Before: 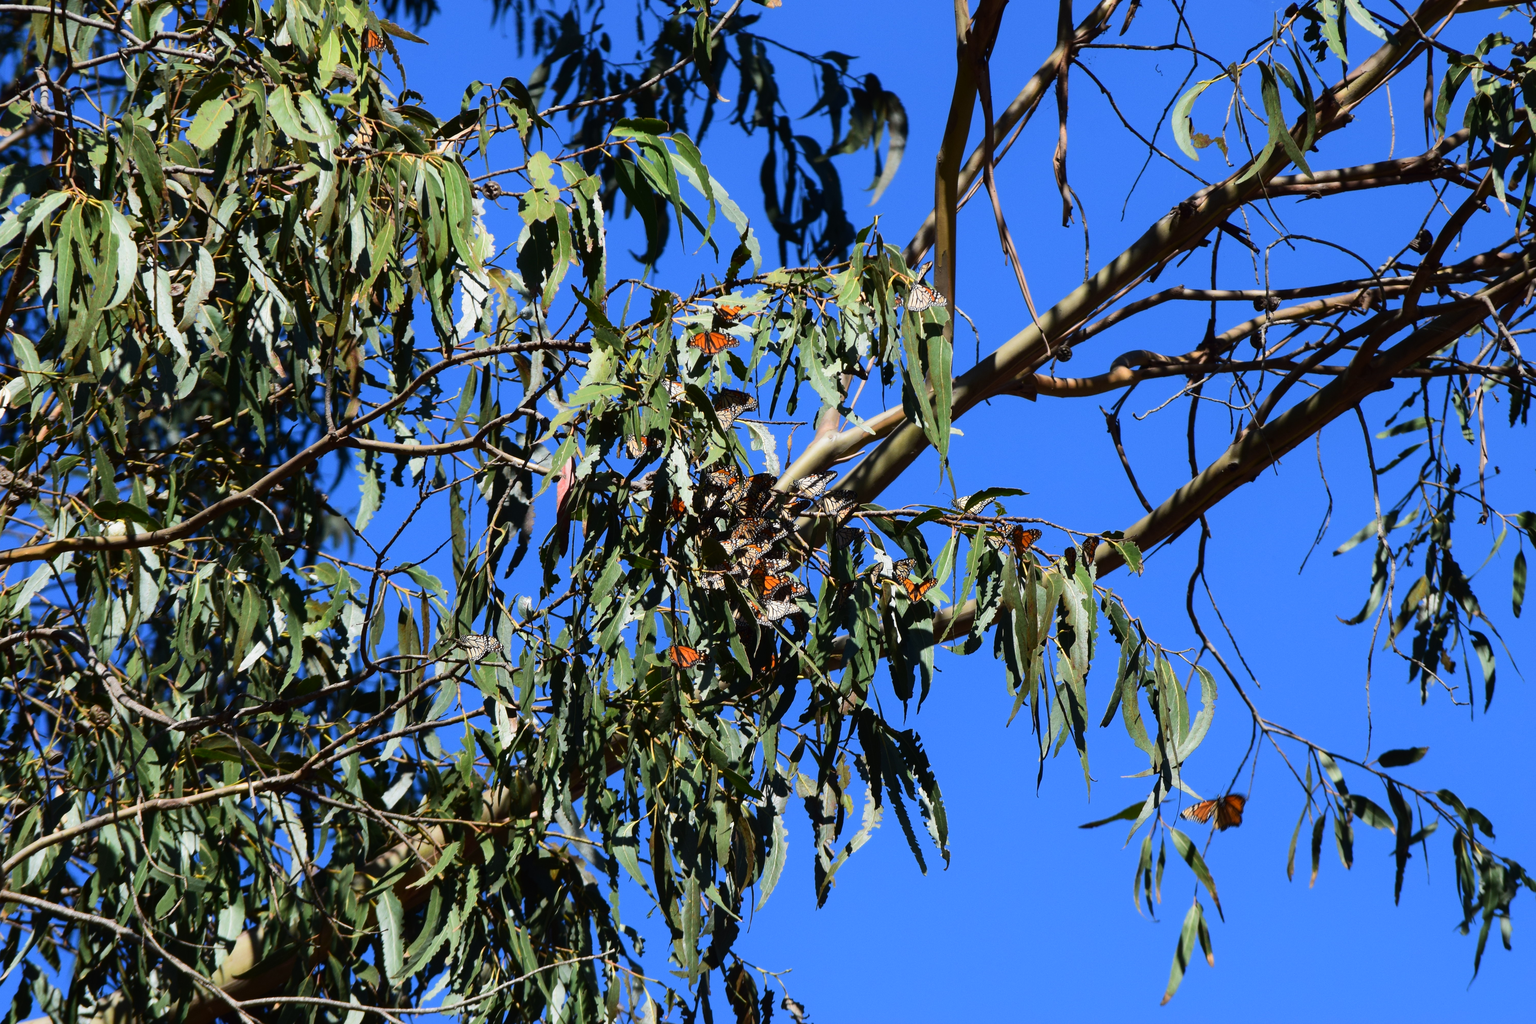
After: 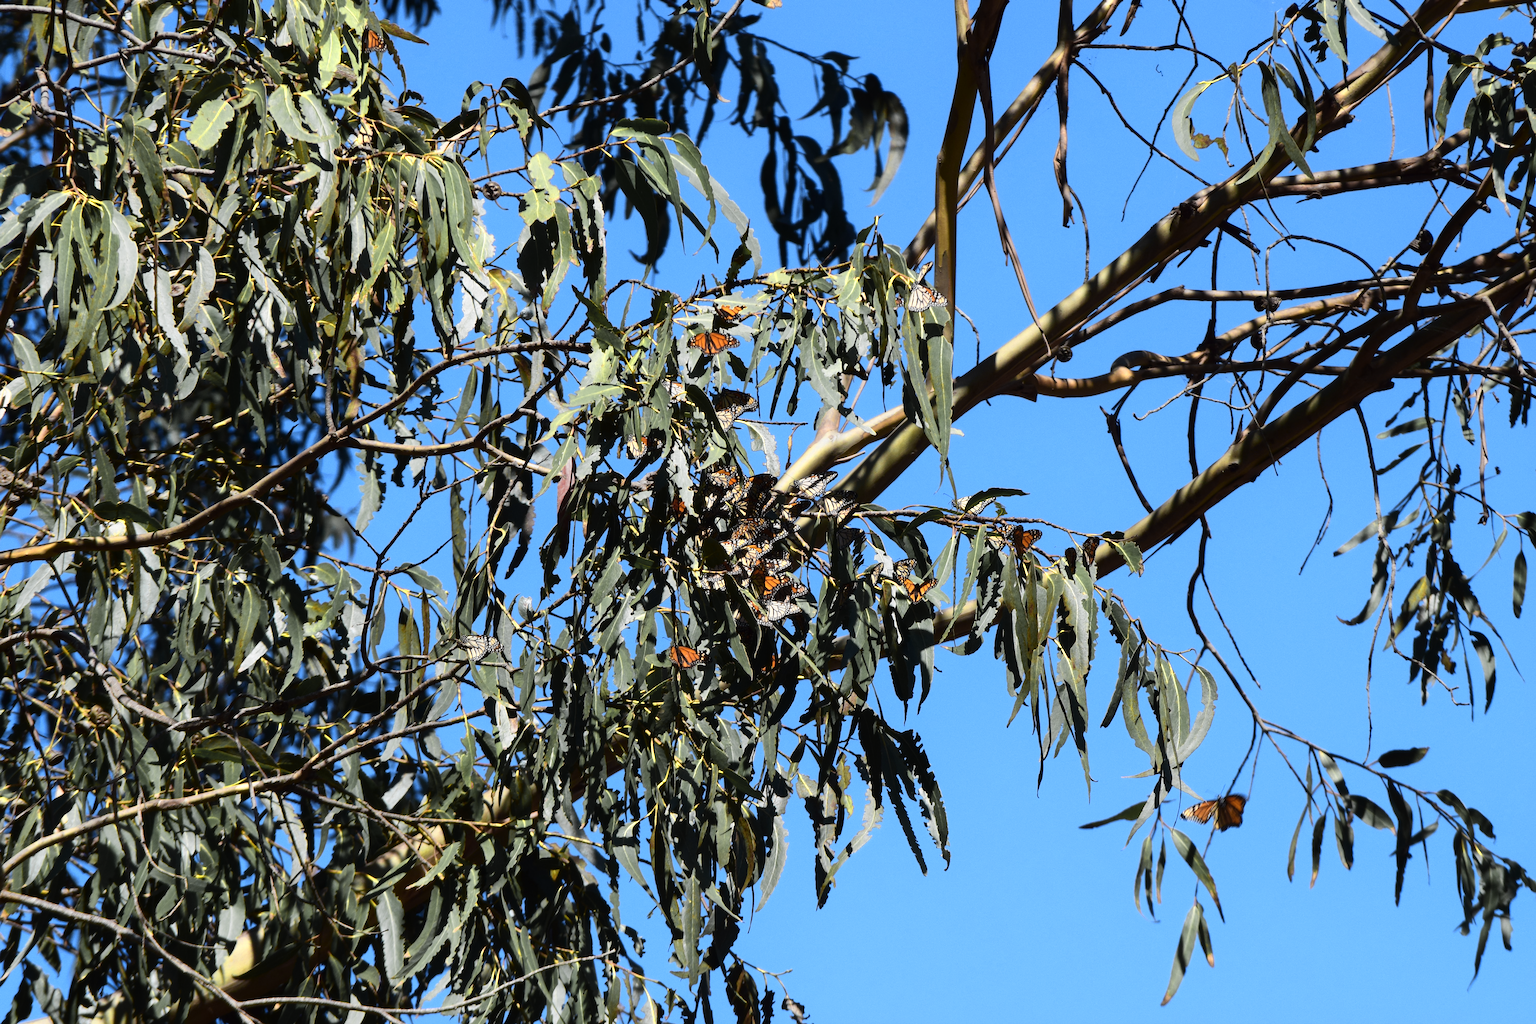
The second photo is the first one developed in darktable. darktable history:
color zones: curves: ch0 [(0.004, 0.306) (0.107, 0.448) (0.252, 0.656) (0.41, 0.398) (0.595, 0.515) (0.768, 0.628)]; ch1 [(0.07, 0.323) (0.151, 0.452) (0.252, 0.608) (0.346, 0.221) (0.463, 0.189) (0.61, 0.368) (0.735, 0.395) (0.921, 0.412)]; ch2 [(0, 0.476) (0.132, 0.512) (0.243, 0.512) (0.397, 0.48) (0.522, 0.376) (0.634, 0.536) (0.761, 0.46)]
